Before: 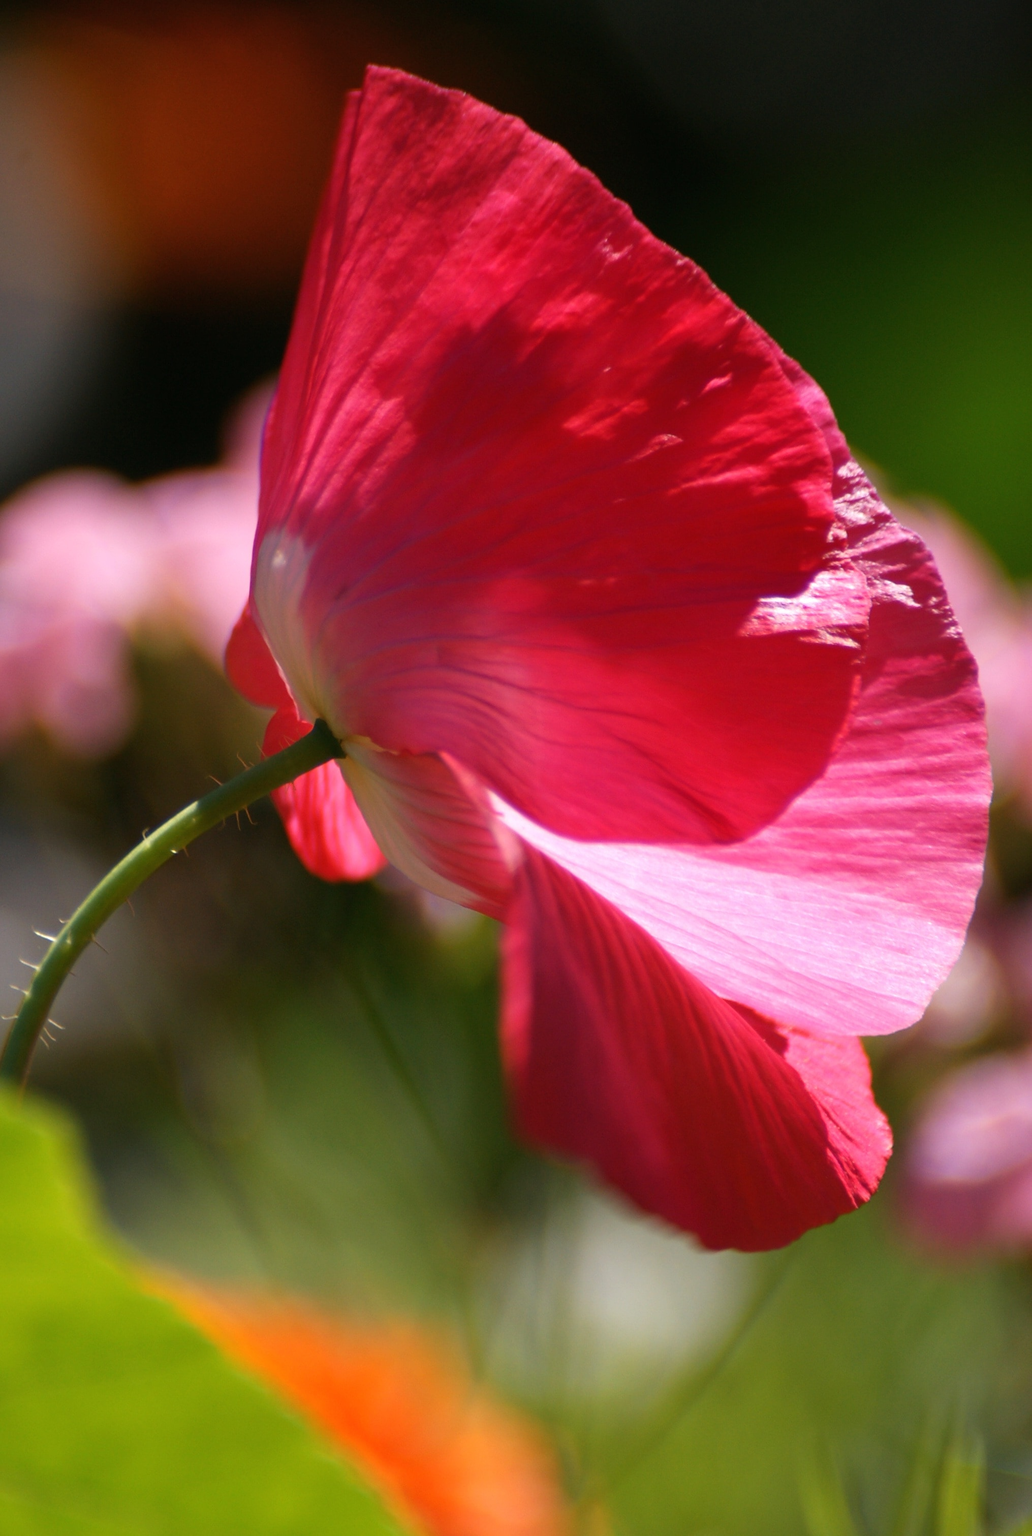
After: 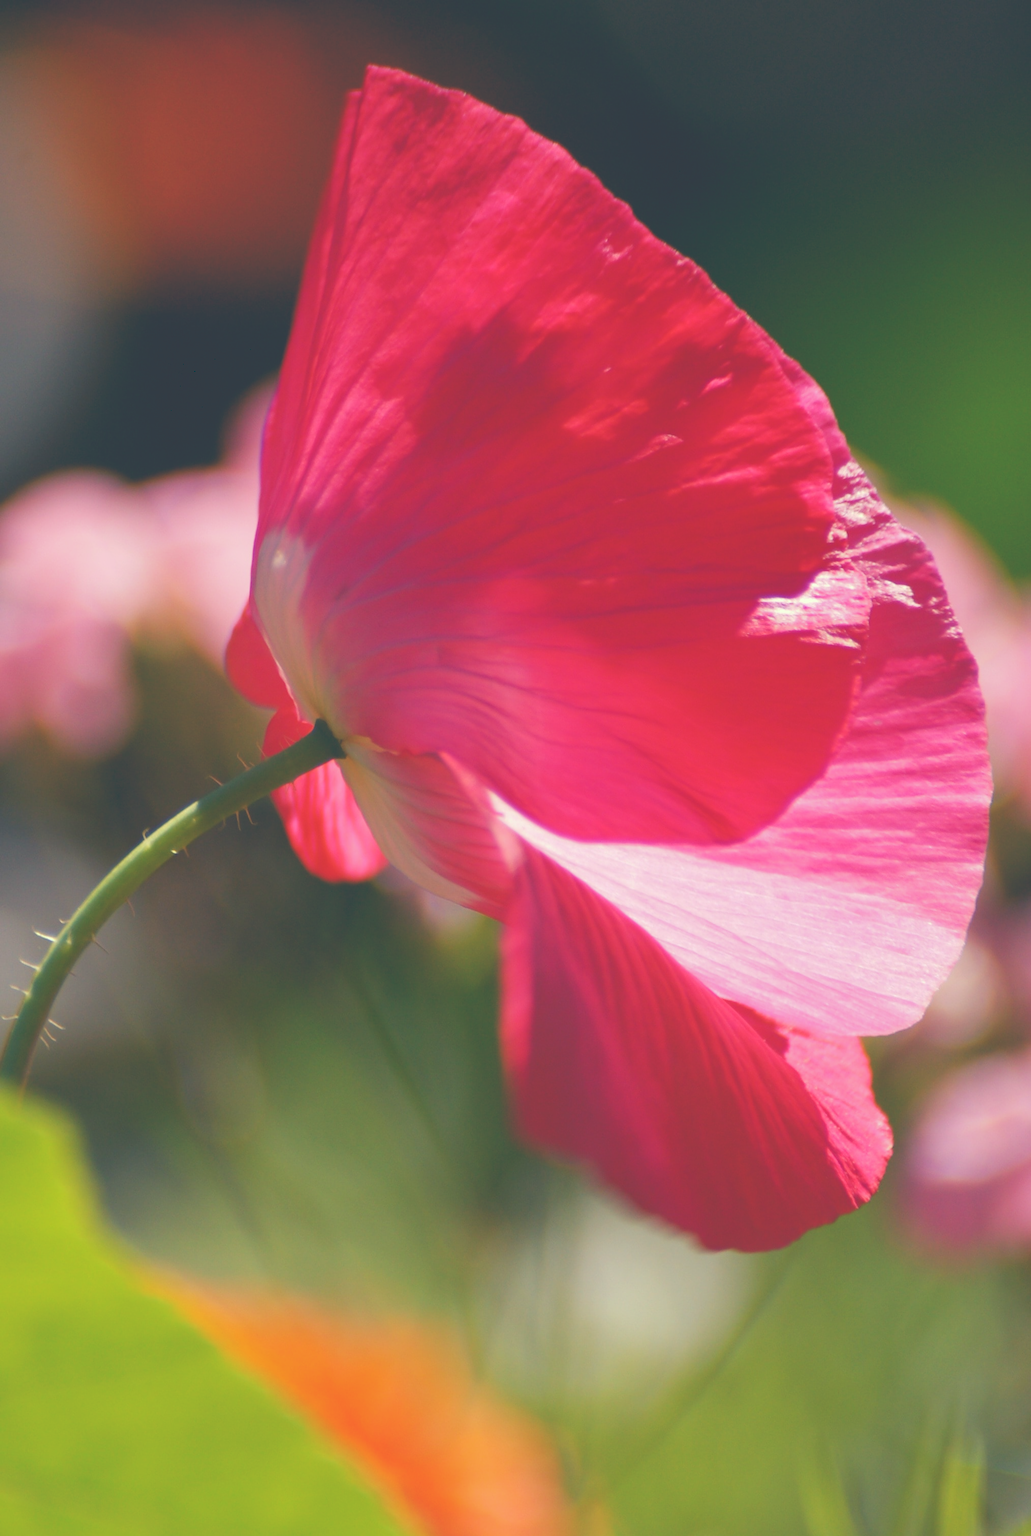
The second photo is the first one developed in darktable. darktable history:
tone curve: curves: ch0 [(0, 0) (0.003, 0.238) (0.011, 0.238) (0.025, 0.242) (0.044, 0.256) (0.069, 0.277) (0.1, 0.294) (0.136, 0.315) (0.177, 0.345) (0.224, 0.379) (0.277, 0.419) (0.335, 0.463) (0.399, 0.511) (0.468, 0.566) (0.543, 0.627) (0.623, 0.687) (0.709, 0.75) (0.801, 0.824) (0.898, 0.89) (1, 1)], preserve colors none
color look up table: target L [97.21, 92.23, 93.58, 93.18, 91.97, 89.74, 68.15, 70.32, 63.85, 60.07, 33.02, 26.57, 201.31, 84.15, 81.34, 67.18, 62.33, 53.06, 44.52, 37.01, 30.45, 25.85, 9.317, 78.46, 76.2, 71.68, 57.1, 59.88, 58.34, 54.63, 48.99, 50.61, 48.18, 42.51, 33.21, 34, 23.41, 23.92, 21.82, 12.35, 11.16, 3.738, 89.57, 88.33, 72.48, 53.51, 48.86, 41.89, 11.79], target a [-13.32, -36.01, -7.869, -24.19, -50.23, -101.49, -13.55, -84.69, -13.31, -40.02, -42.99, -19.85, 0, 9.961, 23.82, 47.45, 47.56, 87.02, 35.88, 76.07, 8.117, 55.18, 23.95, 41.47, 0.052, 8.369, 96.05, 25.27, 48.64, 89.59, 96.89, -5.973, 49.18, 83.19, 32.47, 77.51, 16.9, 56.18, -4.362, 60.69, 46.54, 31.09, -30.63, -71.63, -43.56, -50.54, -11.36, -11.64, -10.07], target b [45.32, 63.31, 20.76, 114.82, 15.2, 70.18, 23.32, 83.19, 81.49, 47.98, 10.37, 26.87, -0.001, 69.28, 18.43, 53.98, 88.7, 19.74, 36.32, 33.72, -1.408, 13.67, 2.976, -21.82, -27.58, 1.137, -59.29, -40.95, -59.14, -32.65, -68.56, -75.25, -0.638, -13.39, -102.44, -66, -72.98, -36.47, -43.51, -105.83, -73.99, -40.07, -8.657, -9.426, -40.84, 3.536, 0.204, -24.5, -25.39], num patches 49
